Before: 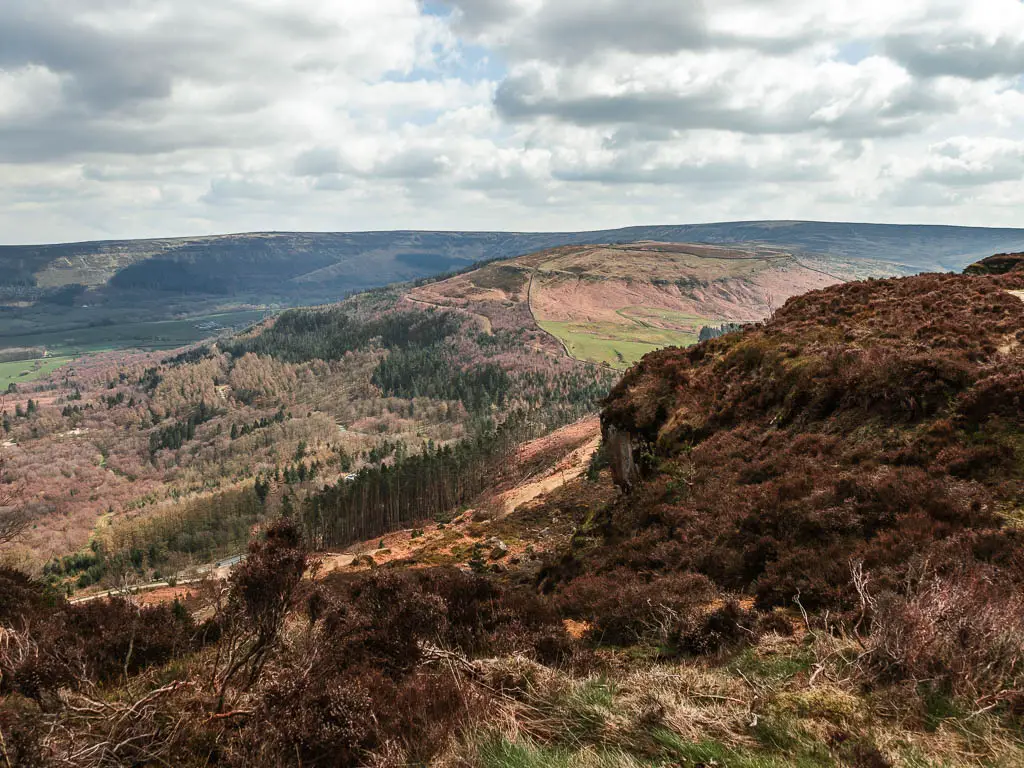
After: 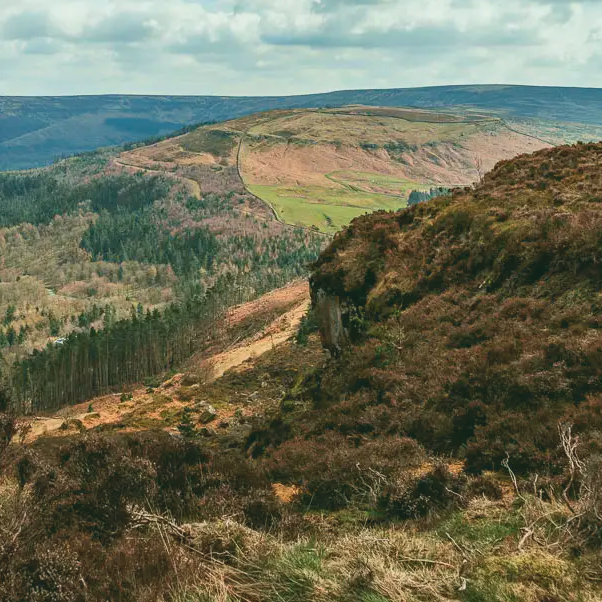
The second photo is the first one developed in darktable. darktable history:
haze removal: compatibility mode true, adaptive false
contrast brightness saturation: contrast -0.157, brightness 0.045, saturation -0.117
crop and rotate: left 28.428%, top 17.779%, right 12.711%, bottom 3.792%
color correction: highlights a* -0.456, highlights b* 9.12, shadows a* -8.78, shadows b* 1.32
color calibration: output R [1.063, -0.012, -0.003, 0], output G [0, 1.022, 0.021, 0], output B [-0.079, 0.047, 1, 0], x 0.372, y 0.387, temperature 4285.42 K
velvia: on, module defaults
